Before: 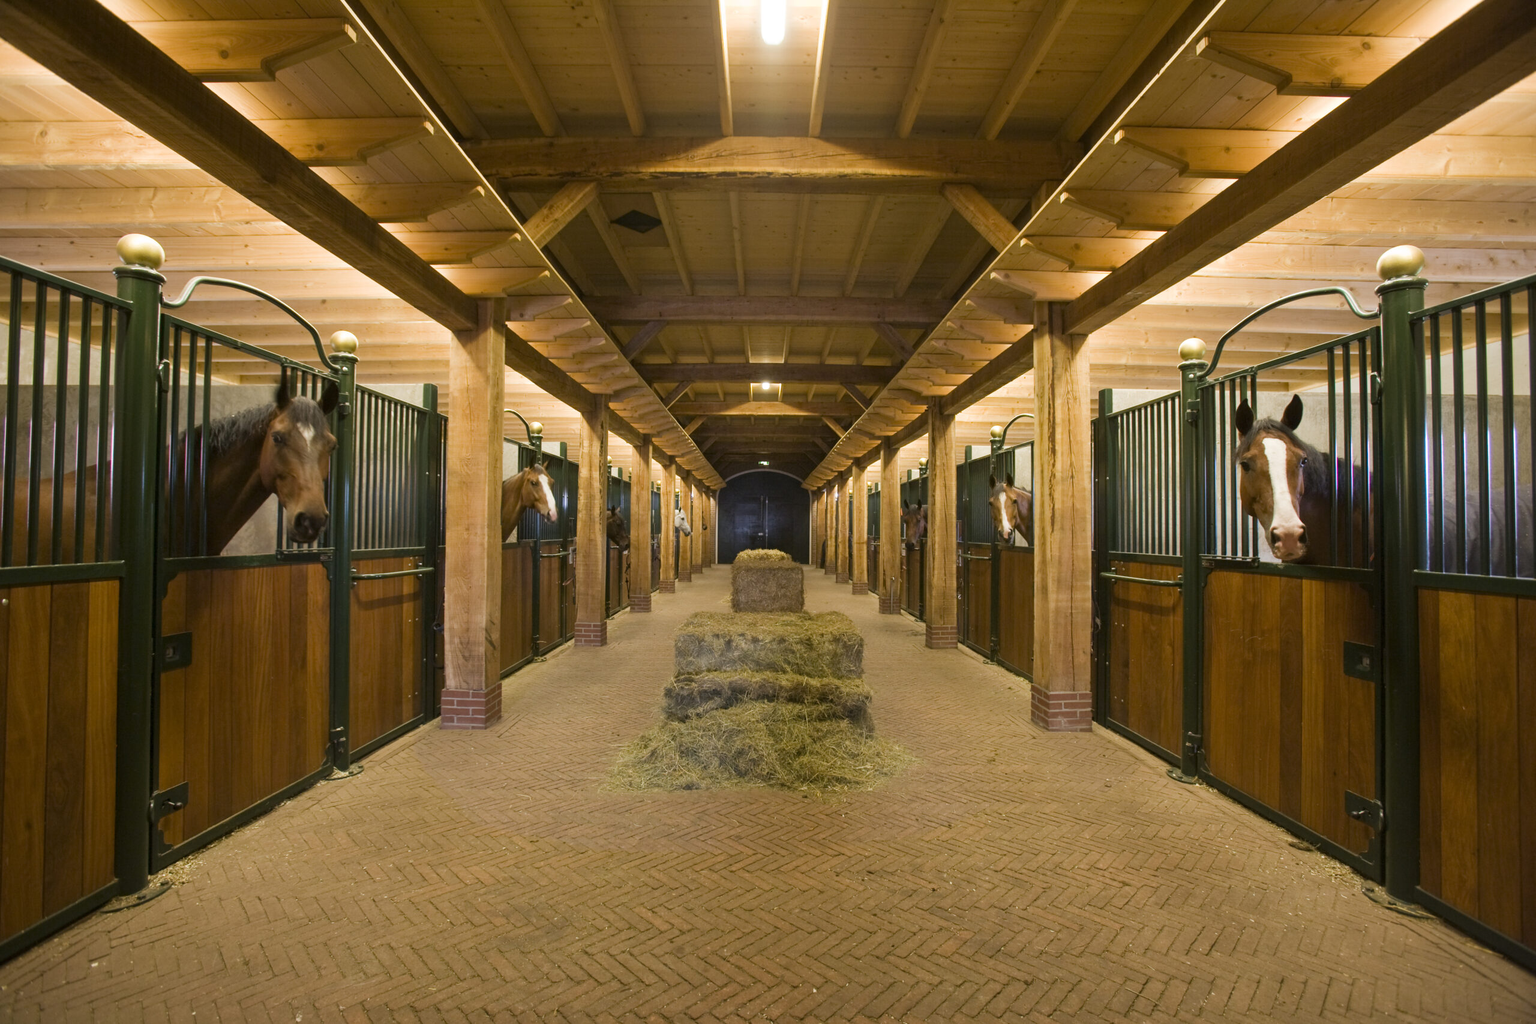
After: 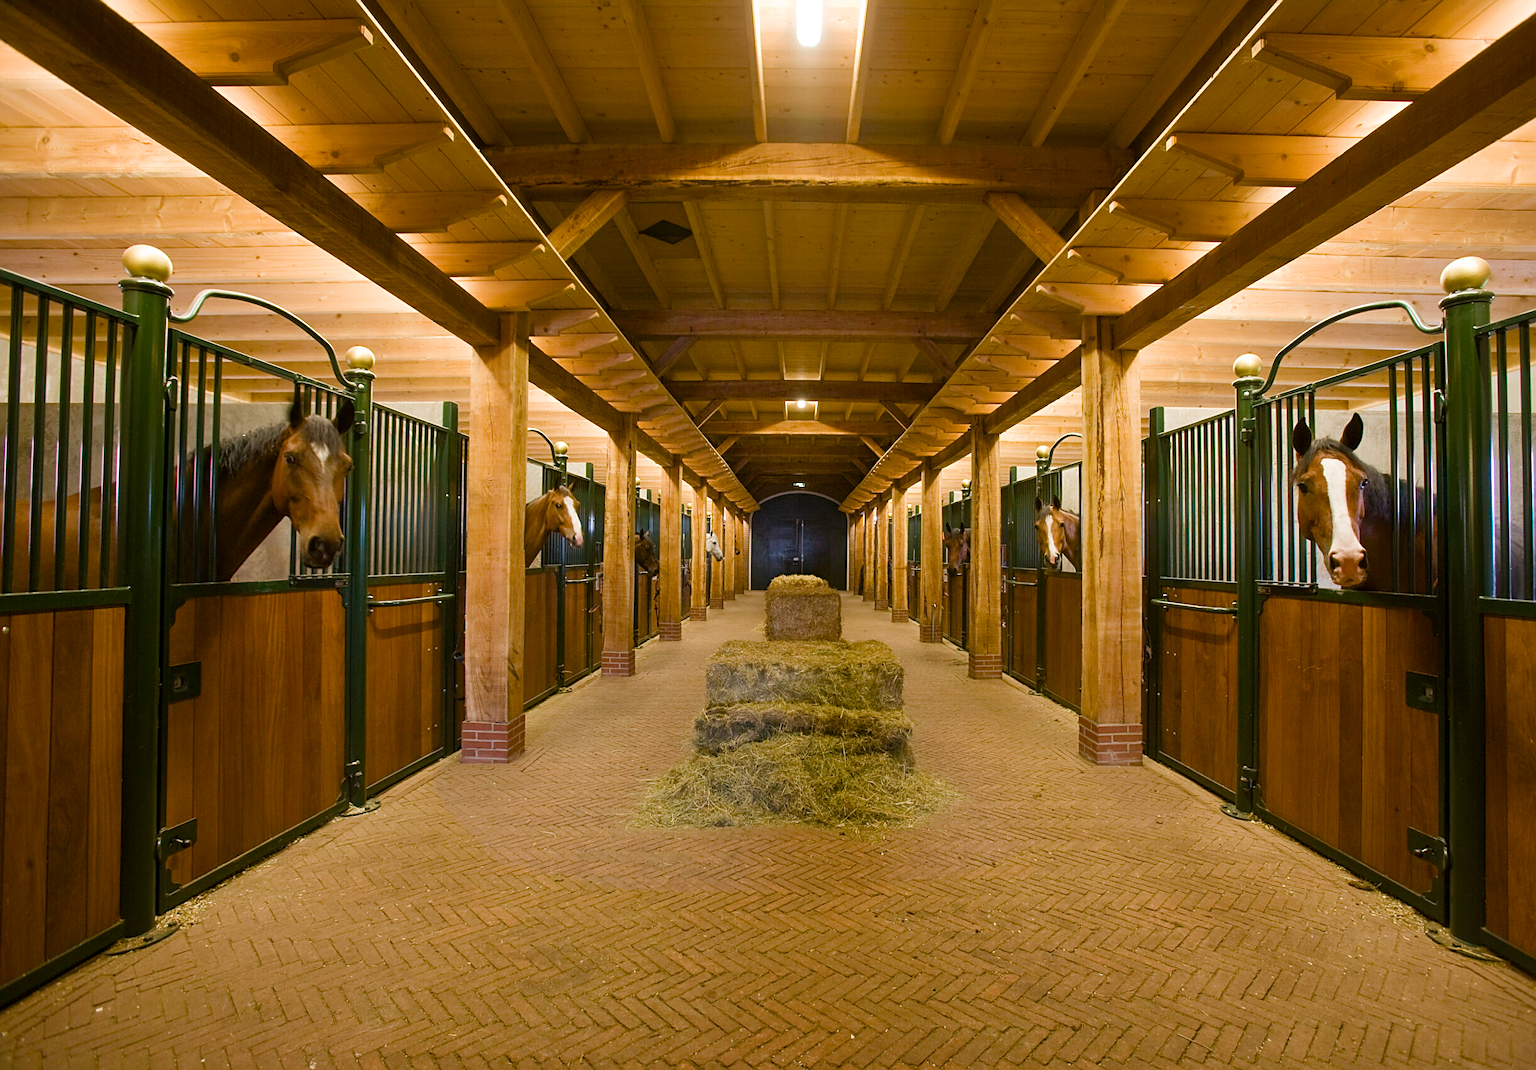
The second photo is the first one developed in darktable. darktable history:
sharpen: on, module defaults
color balance rgb: perceptual saturation grading › global saturation 20%, perceptual saturation grading › highlights -25.045%, perceptual saturation grading › shadows 25.629%
crop: right 4.392%, bottom 0.046%
